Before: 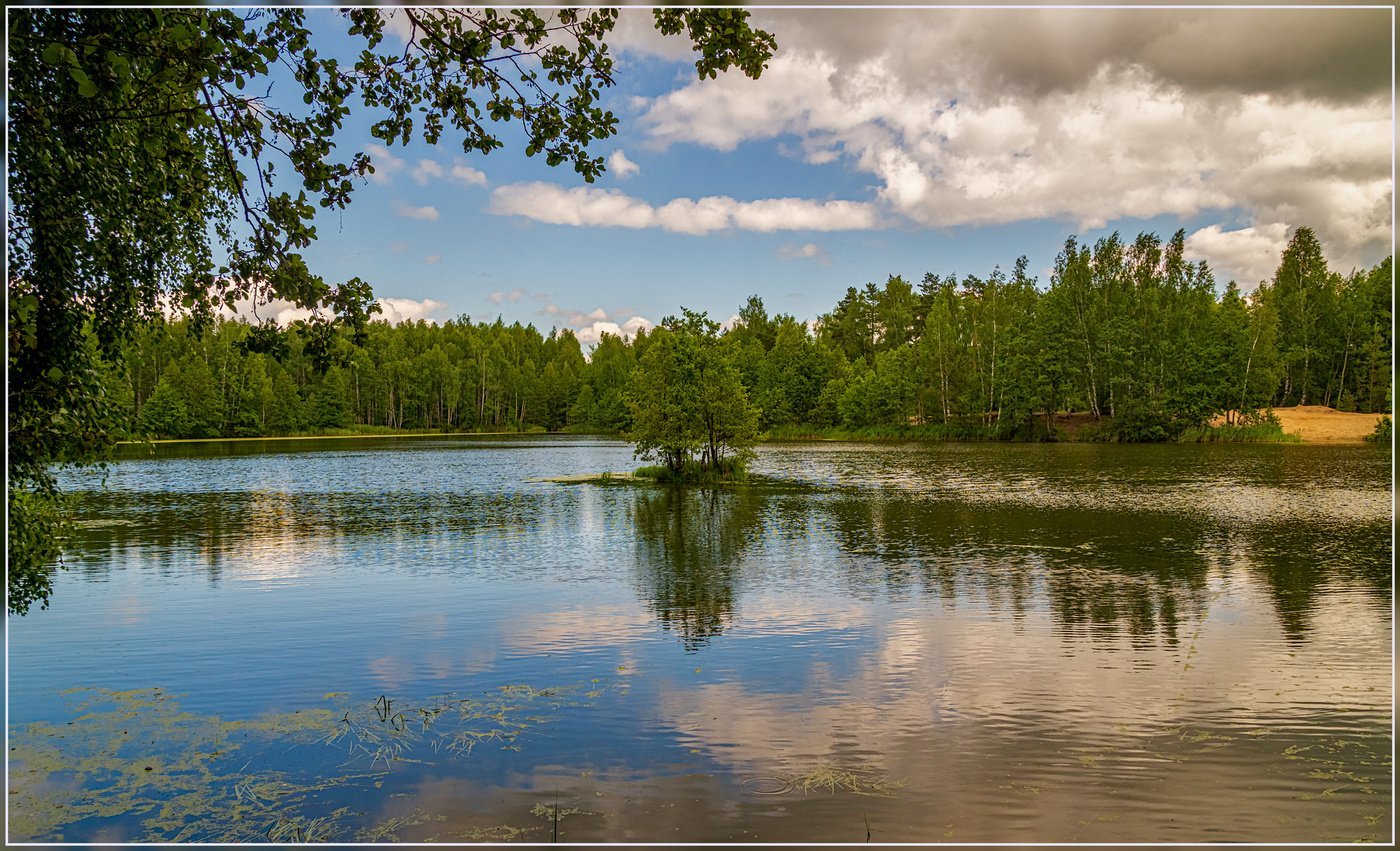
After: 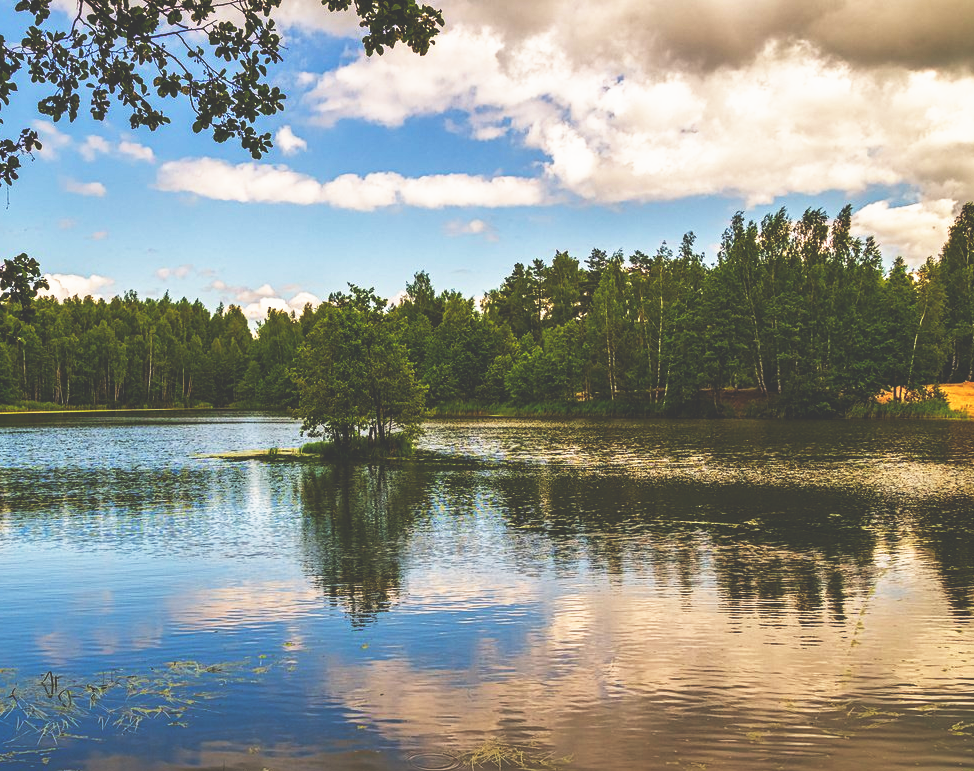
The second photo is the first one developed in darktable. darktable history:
crop and rotate: left 23.805%, top 2.828%, right 6.615%, bottom 6.479%
base curve: curves: ch0 [(0, 0.036) (0.007, 0.037) (0.604, 0.887) (1, 1)], preserve colors none
